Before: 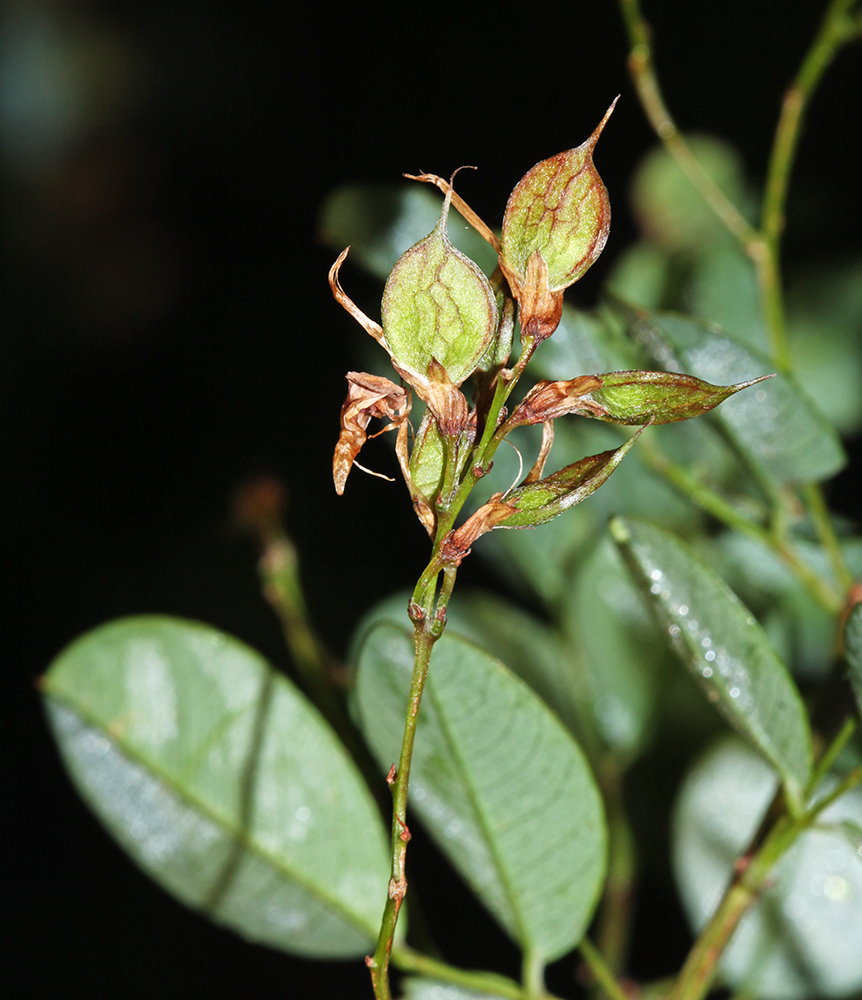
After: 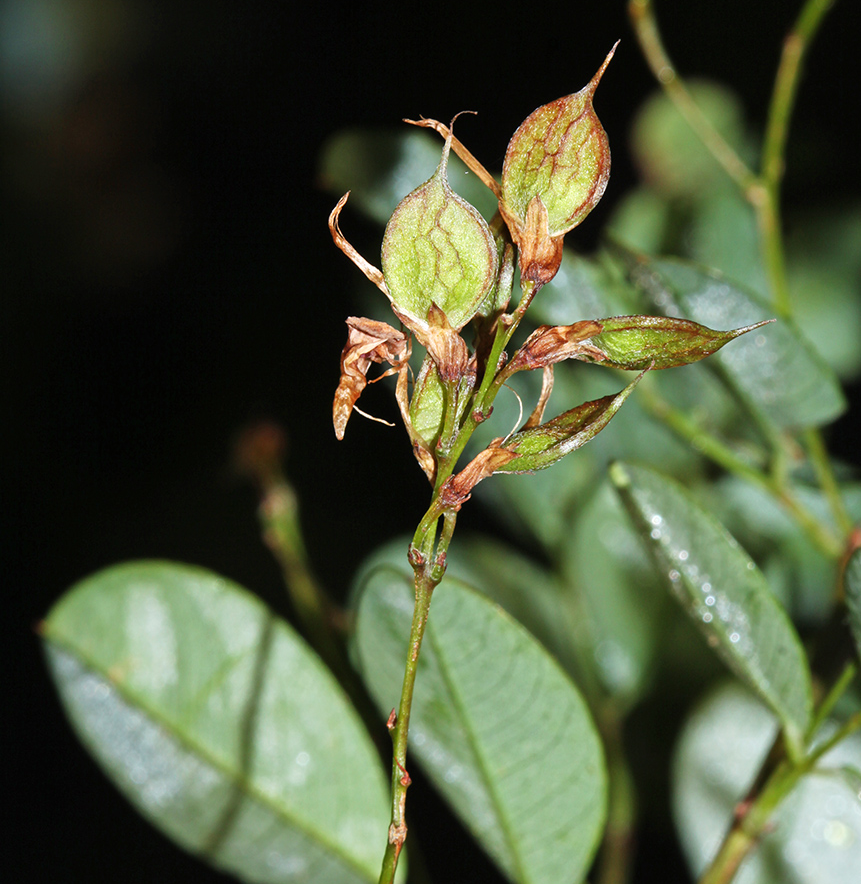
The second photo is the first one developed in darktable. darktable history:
crop and rotate: top 5.573%, bottom 5.941%
